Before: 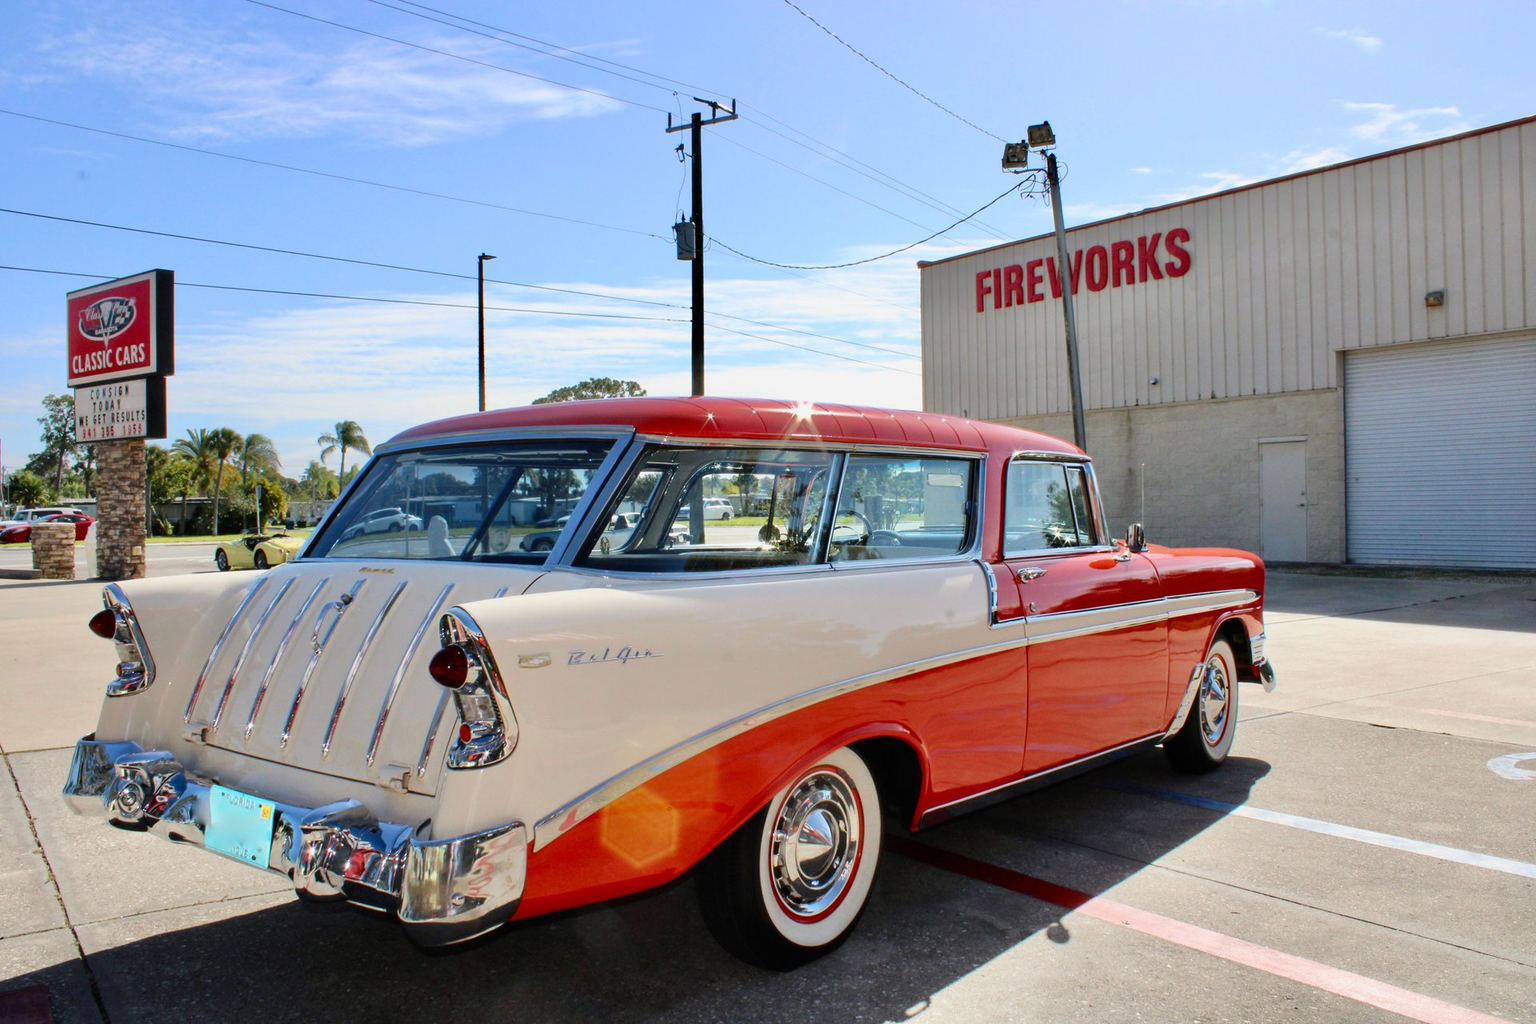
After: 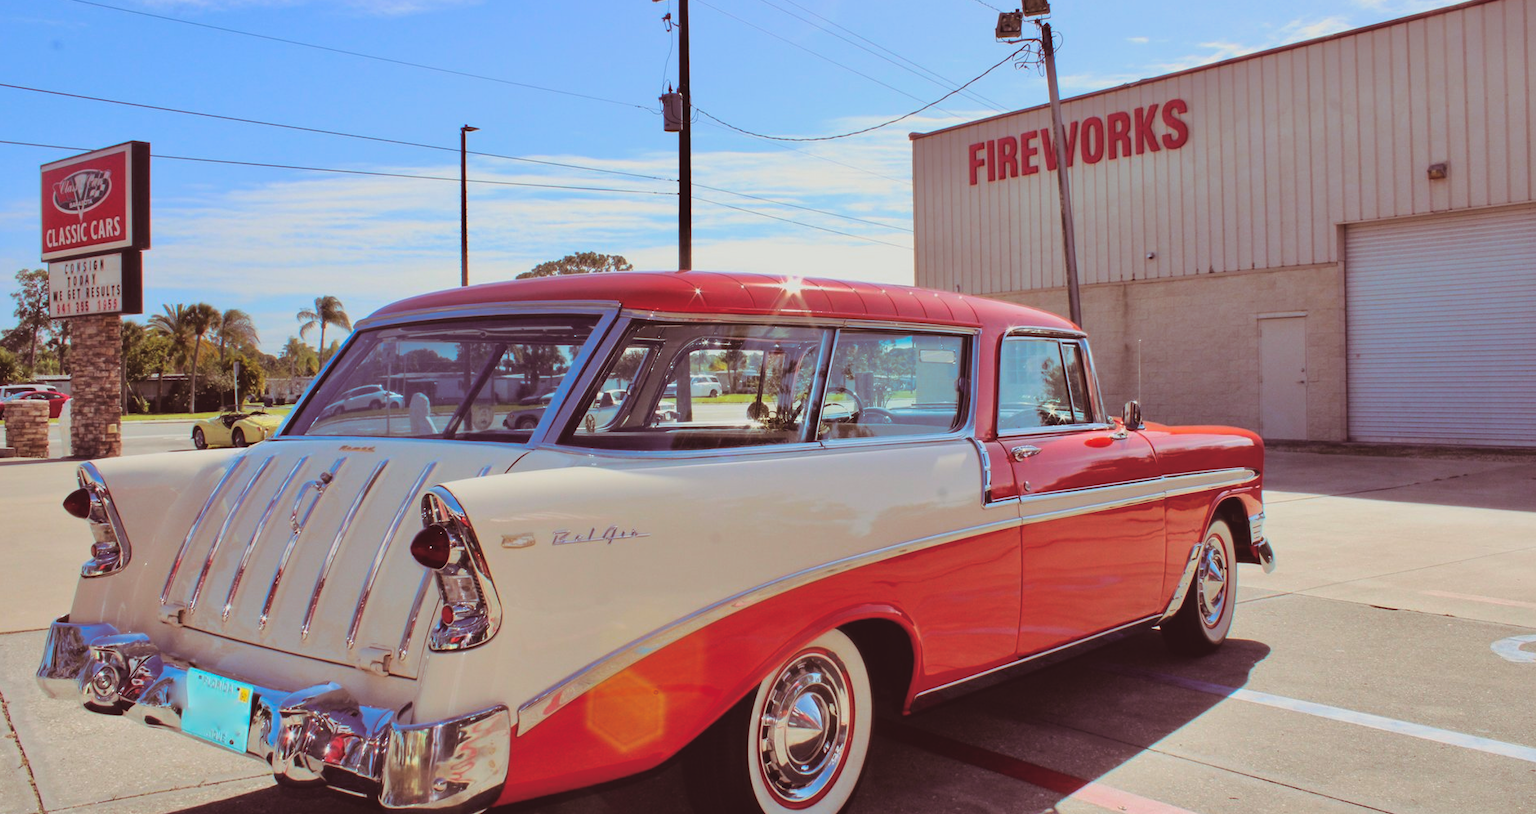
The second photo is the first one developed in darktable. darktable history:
contrast brightness saturation: contrast -0.19, saturation 0.19
crop and rotate: left 1.814%, top 12.818%, right 0.25%, bottom 9.225%
split-toning: on, module defaults
